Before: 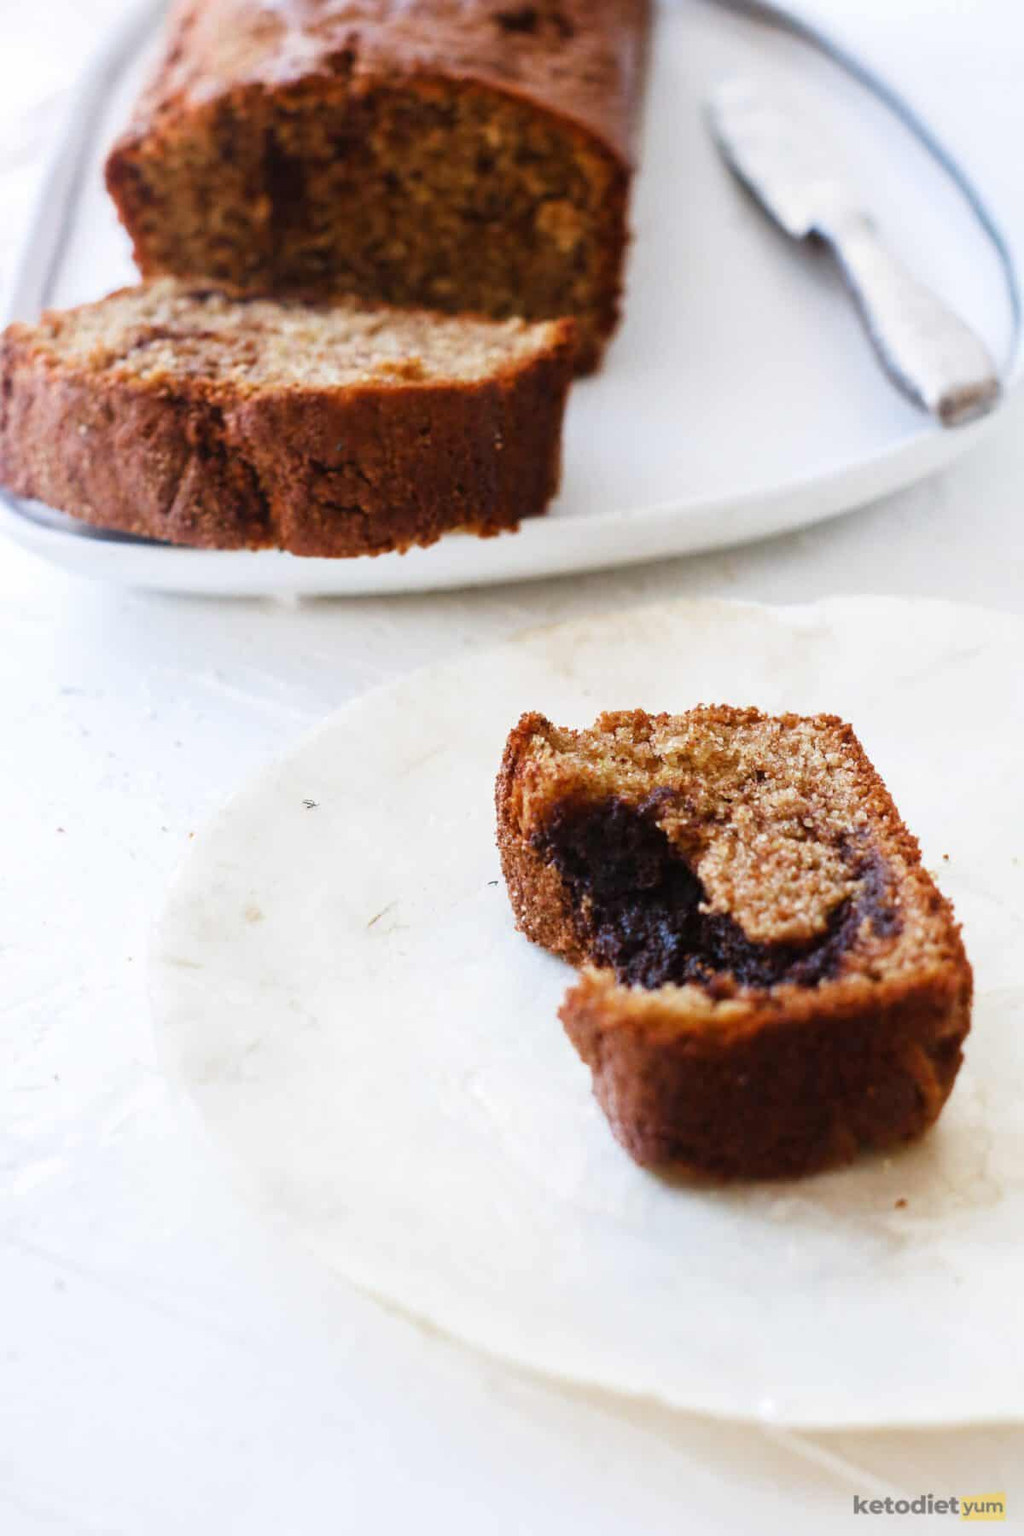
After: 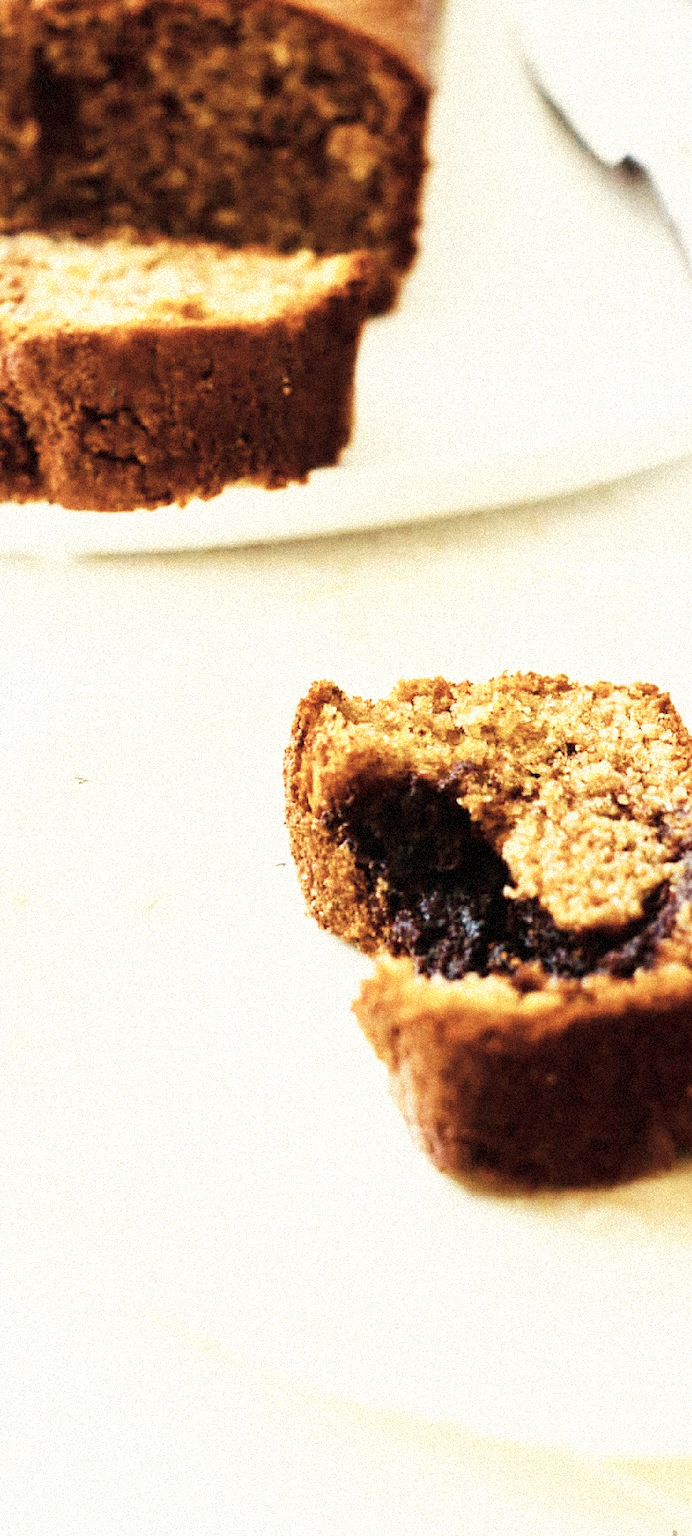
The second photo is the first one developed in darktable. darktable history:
white balance: red 1.08, blue 0.791
base curve: curves: ch0 [(0, 0) (0.007, 0.004) (0.027, 0.03) (0.046, 0.07) (0.207, 0.54) (0.442, 0.872) (0.673, 0.972) (1, 1)], preserve colors none
crop and rotate: left 22.918%, top 5.629%, right 14.711%, bottom 2.247%
color balance rgb: perceptual saturation grading › global saturation 30%, global vibrance 20%
grain: coarseness 9.38 ISO, strength 34.99%, mid-tones bias 0%
color zones: curves: ch1 [(0, 0.292) (0.001, 0.292) (0.2, 0.264) (0.4, 0.248) (0.6, 0.248) (0.8, 0.264) (0.999, 0.292) (1, 0.292)]
